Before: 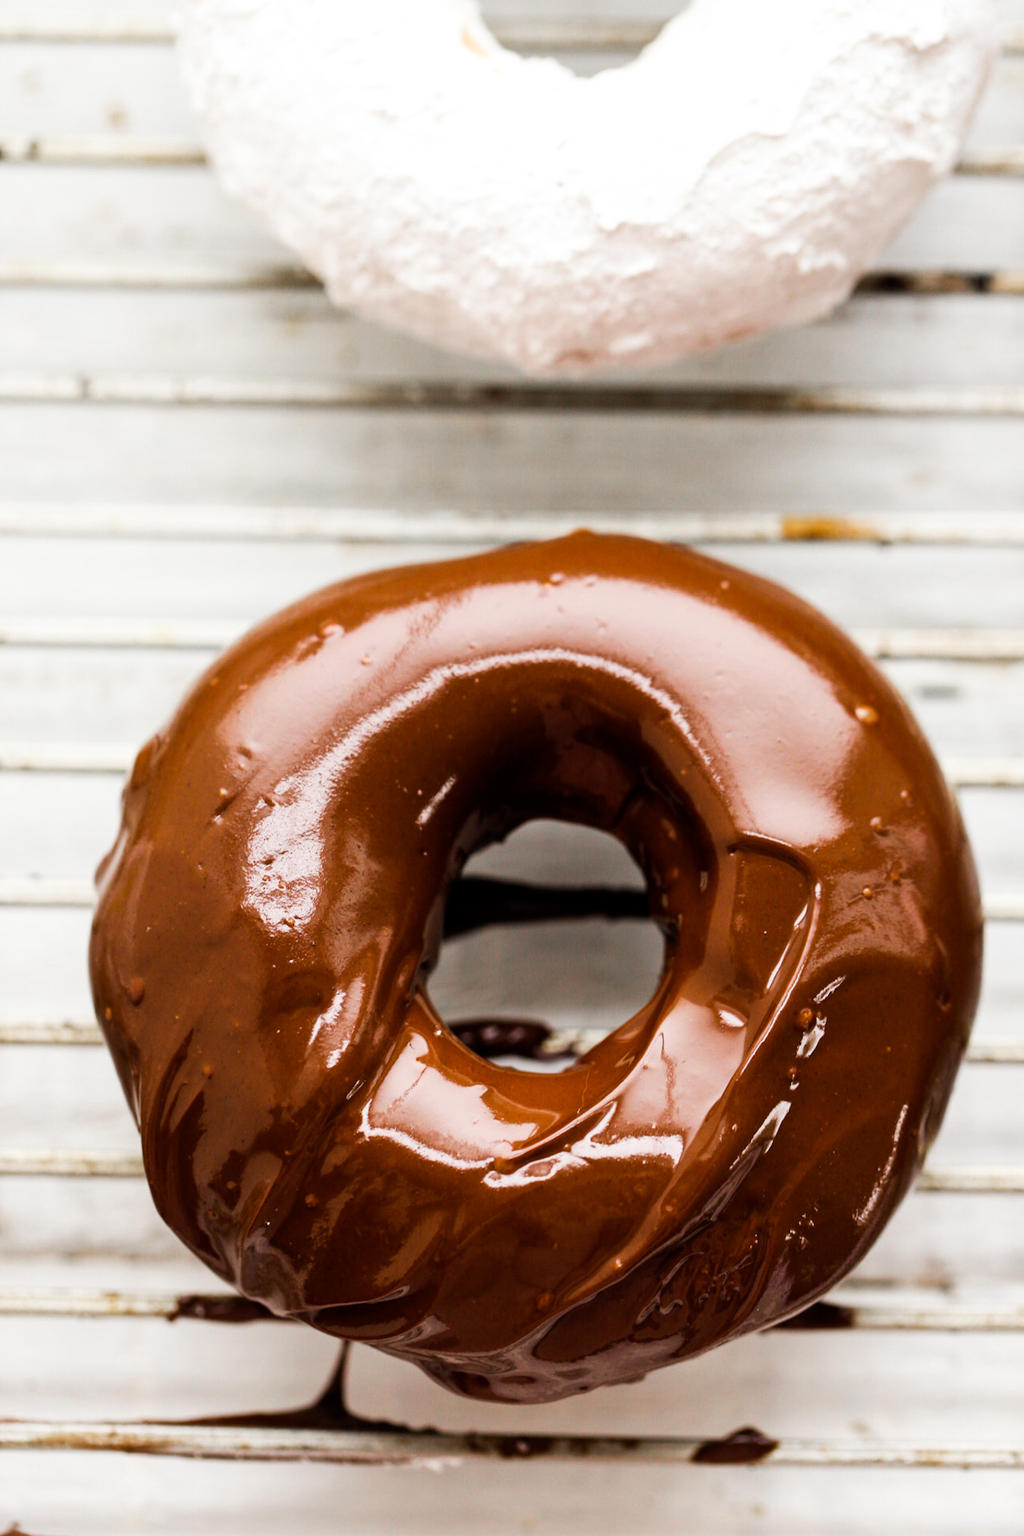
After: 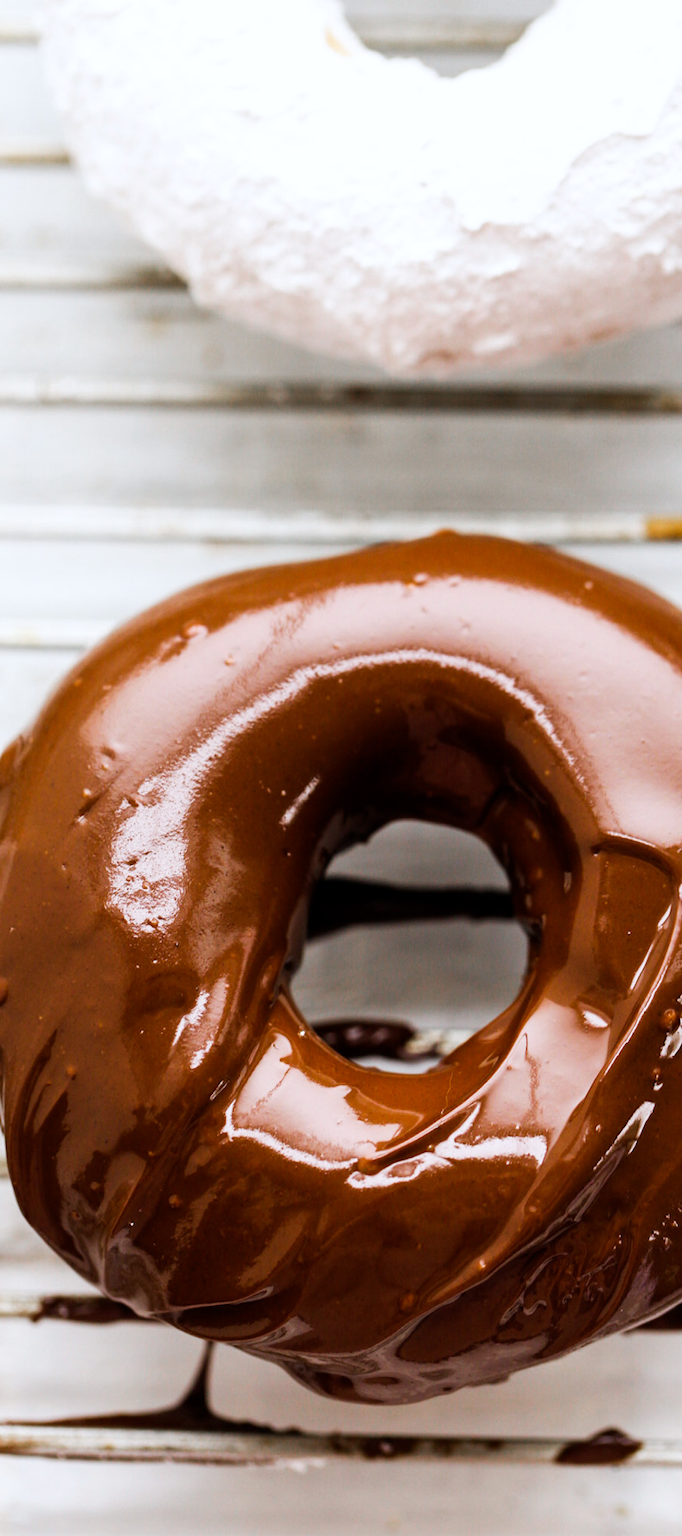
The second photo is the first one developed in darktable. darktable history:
white balance: red 0.983, blue 1.036
crop and rotate: left 13.342%, right 19.991%
